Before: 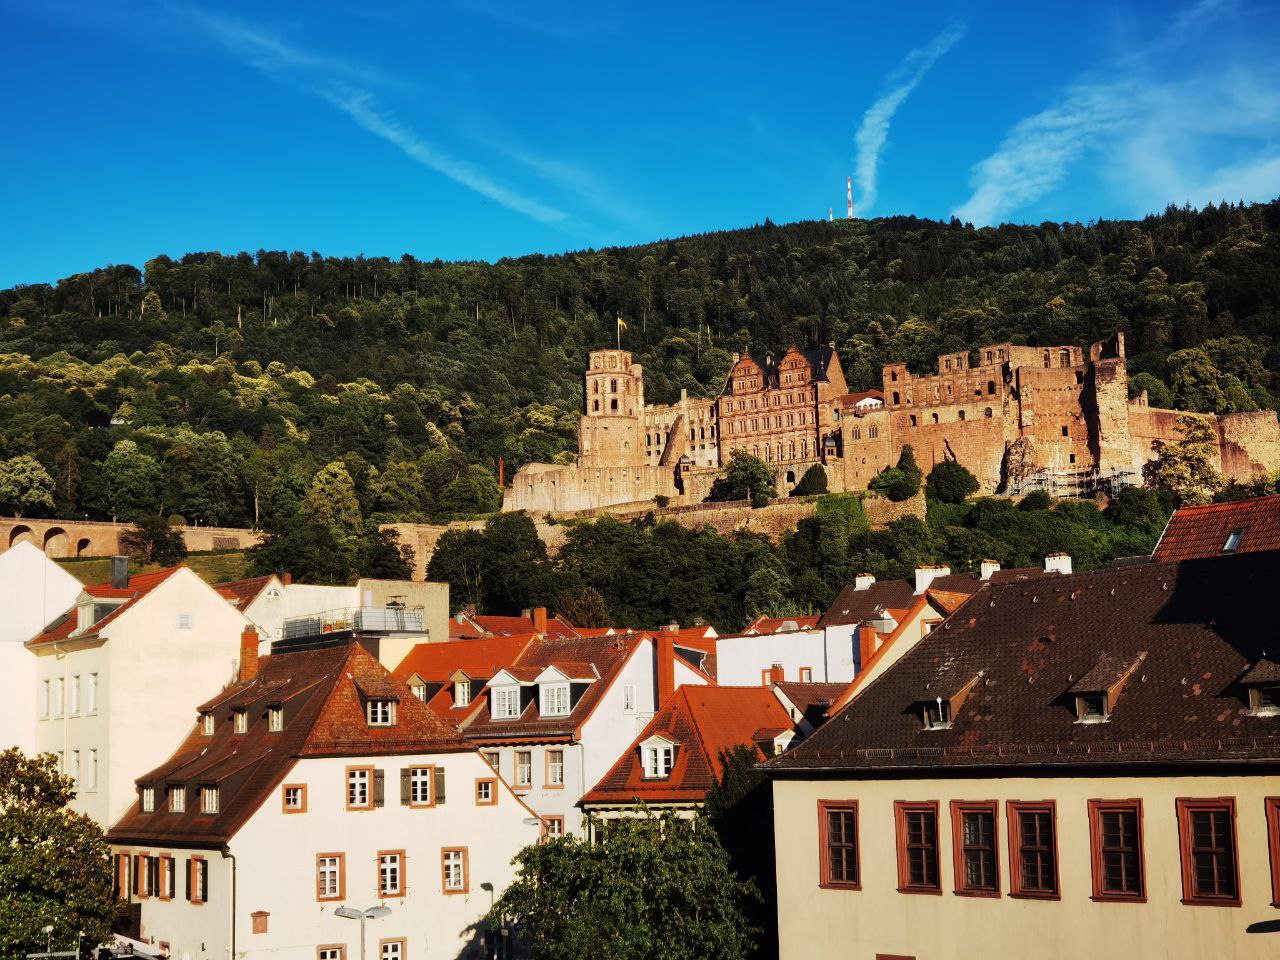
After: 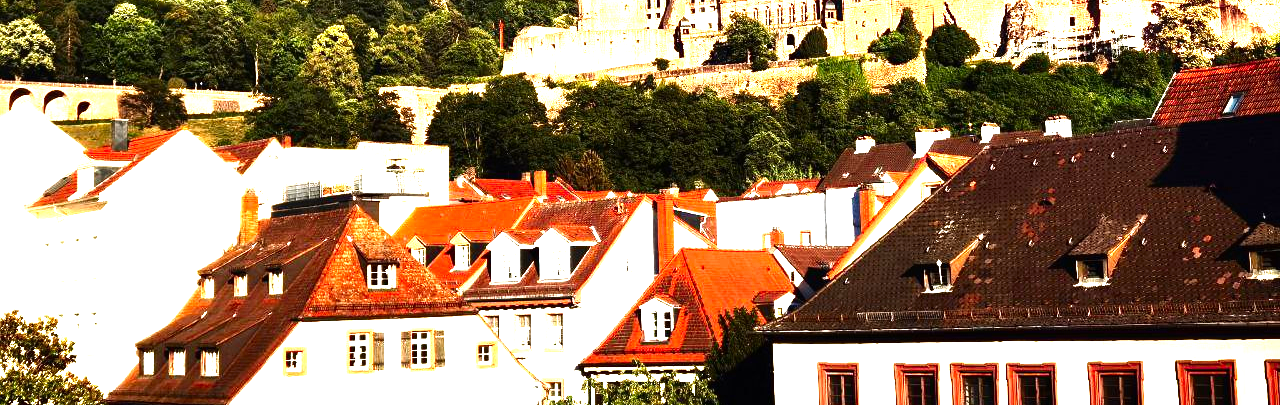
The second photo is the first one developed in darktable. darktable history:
levels: levels [0, 0.281, 0.562]
crop: top 45.551%, bottom 12.262%
contrast brightness saturation: contrast 0.22
